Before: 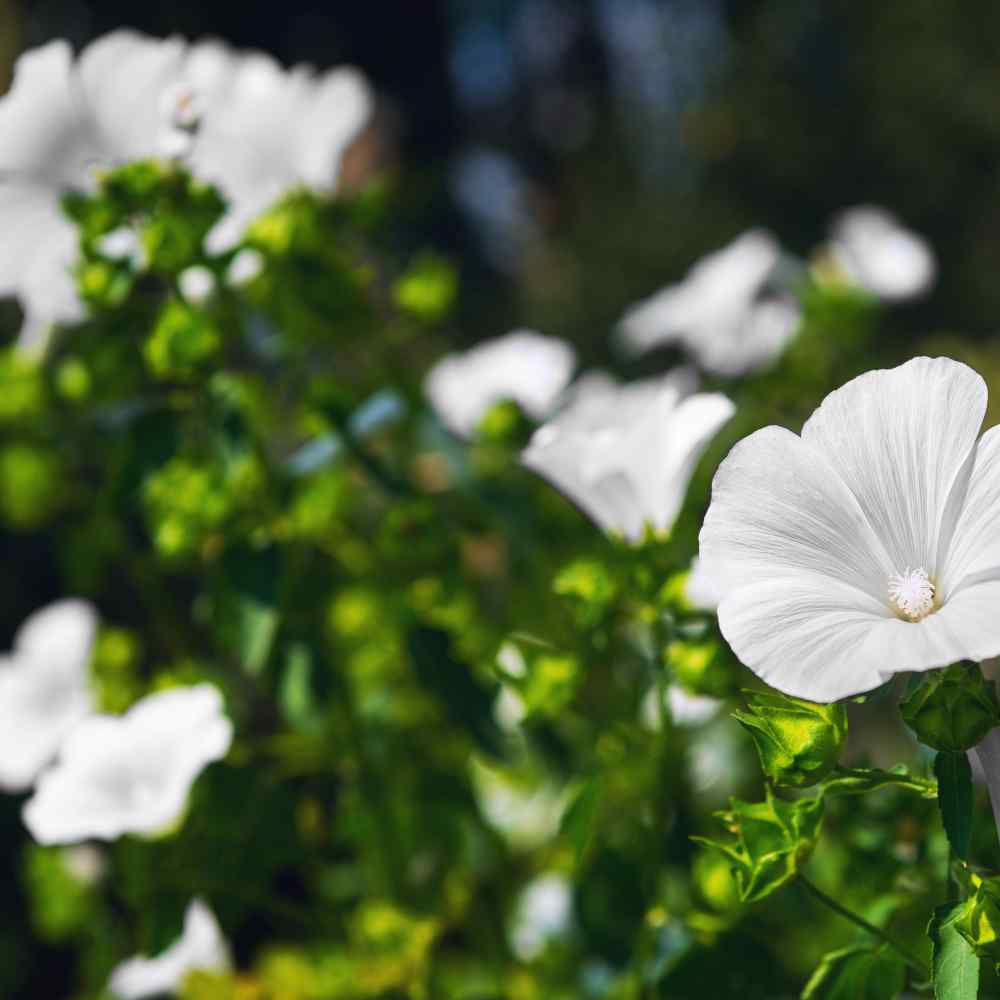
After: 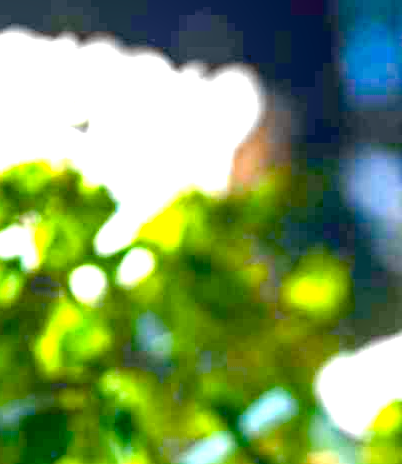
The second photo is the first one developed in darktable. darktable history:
exposure: black level correction 0.001, exposure 1.996 EV, compensate highlight preservation false
crop and rotate: left 10.927%, top 0.11%, right 48.802%, bottom 53.423%
local contrast: on, module defaults
color balance rgb: shadows lift › chroma 2.014%, shadows lift › hue 48.26°, linear chroma grading › shadows 9.955%, linear chroma grading › highlights 10.869%, linear chroma grading › global chroma 15.055%, linear chroma grading › mid-tones 14.812%, perceptual saturation grading › global saturation 20%, perceptual saturation grading › highlights -25.228%, perceptual saturation grading › shadows 49.276%
